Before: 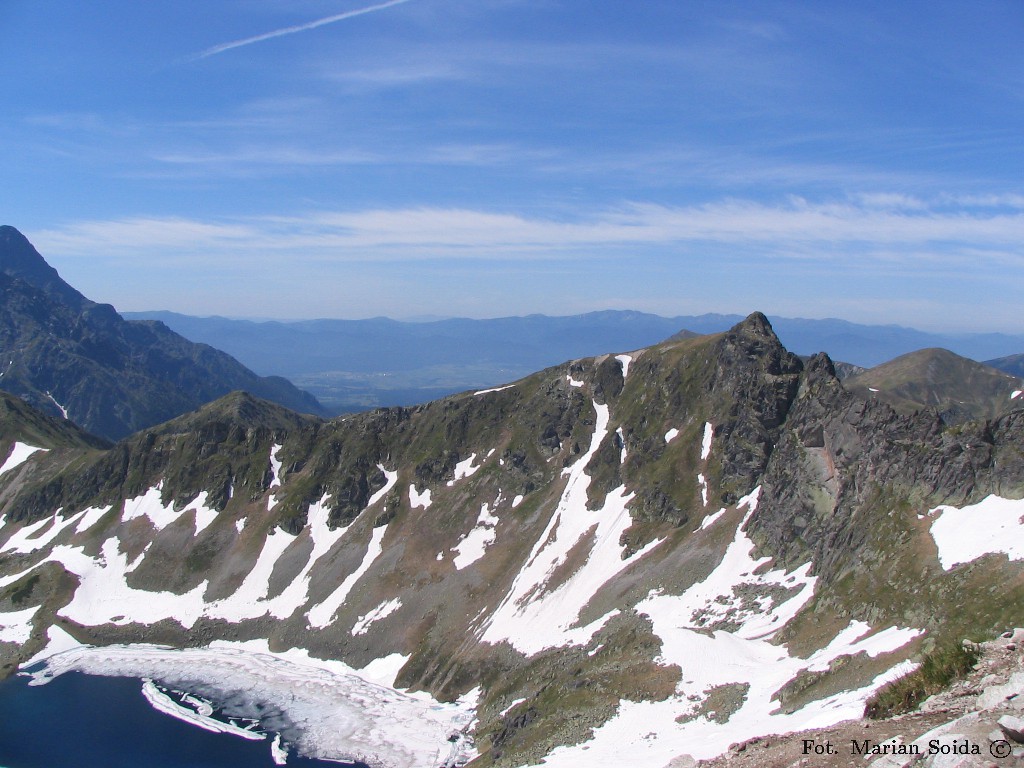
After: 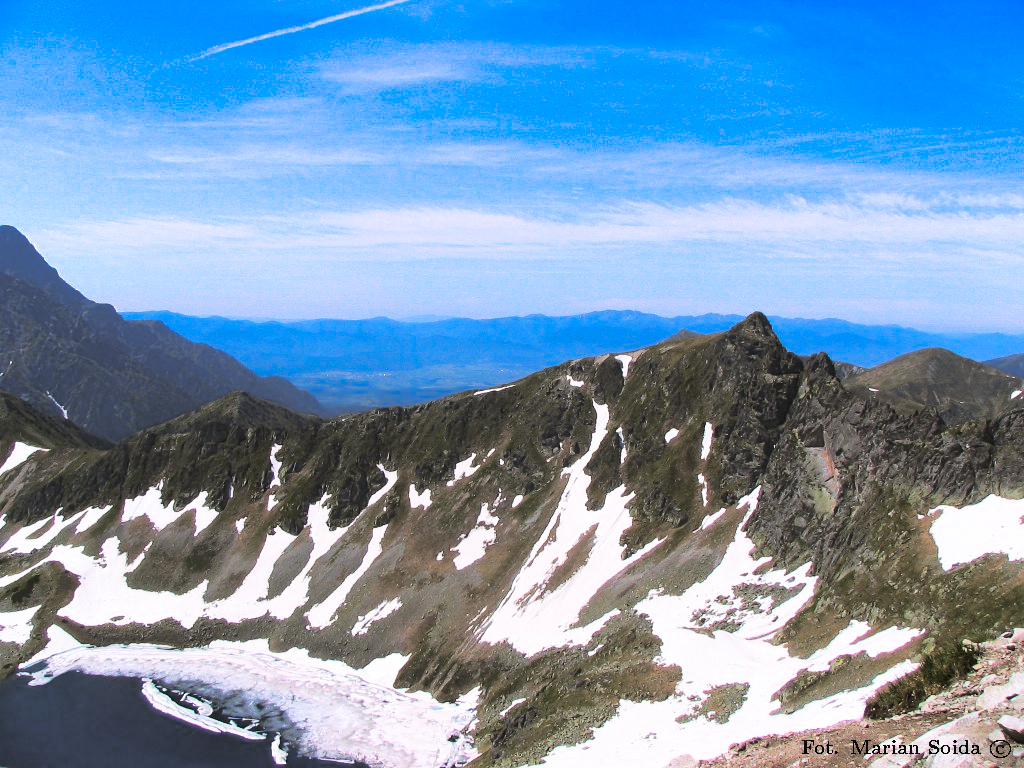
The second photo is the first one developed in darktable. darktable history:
contrast brightness saturation: contrast 0.26, brightness 0.02, saturation 0.87
split-toning: shadows › hue 46.8°, shadows › saturation 0.17, highlights › hue 316.8°, highlights › saturation 0.27, balance -51.82
